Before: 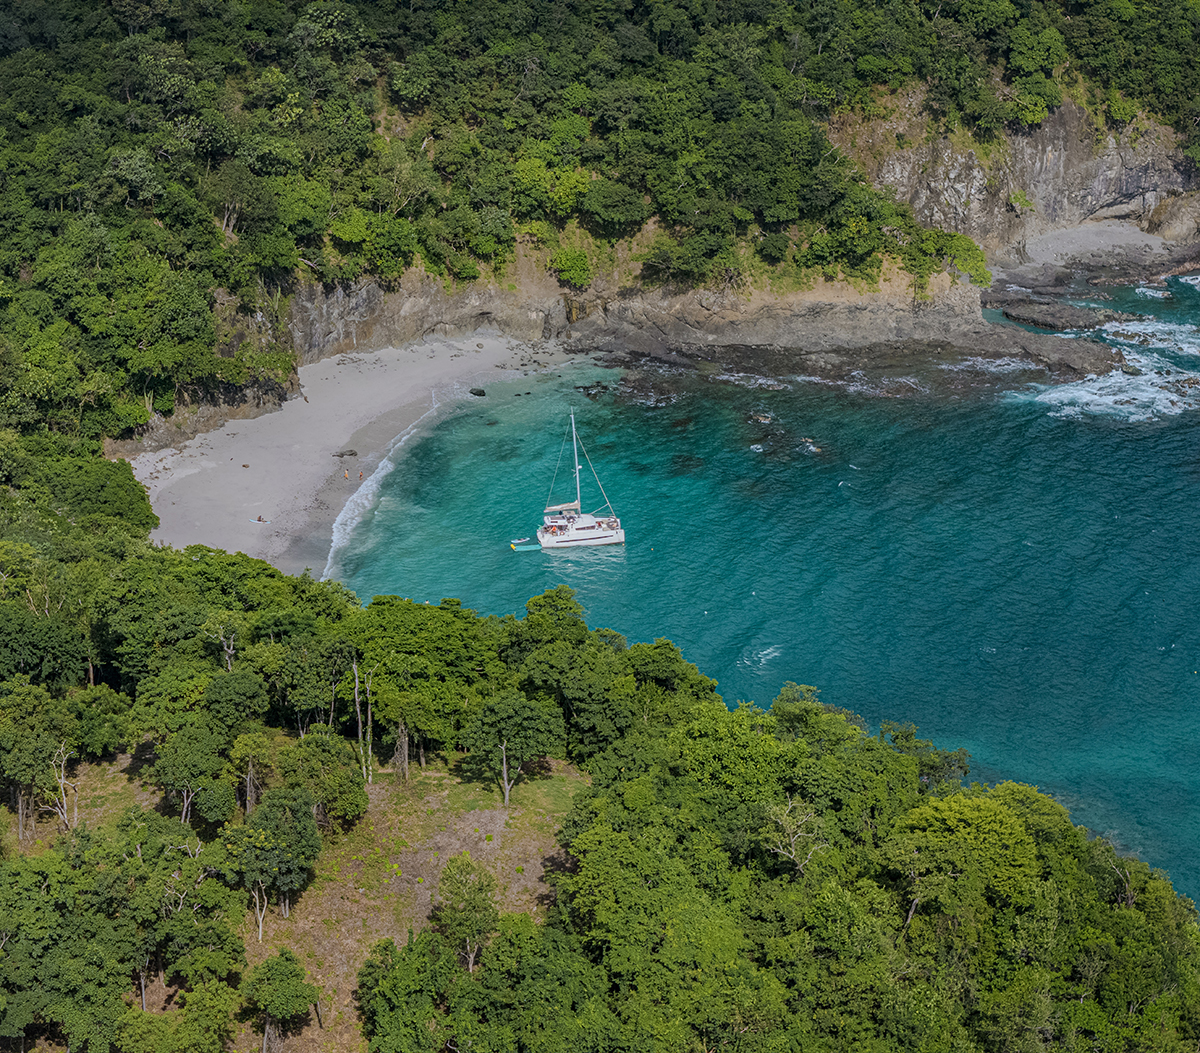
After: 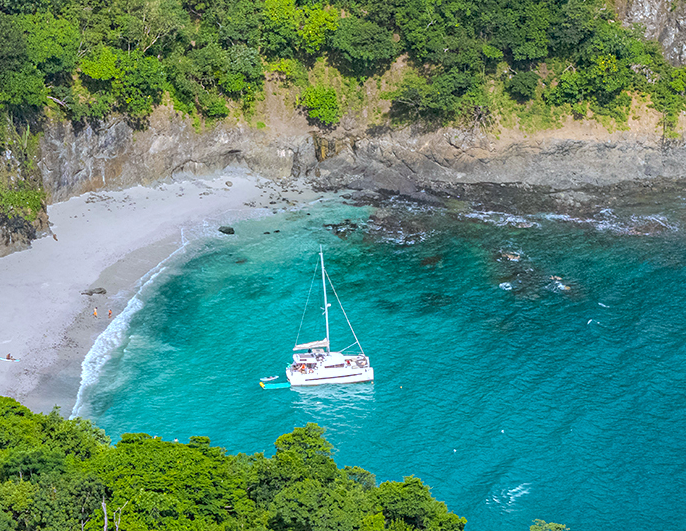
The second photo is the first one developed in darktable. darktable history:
crop: left 20.932%, top 15.471%, right 21.848%, bottom 34.081%
white balance: red 0.967, blue 1.049
exposure: black level correction 0, exposure 0.9 EV, compensate highlight preservation false
shadows and highlights: on, module defaults
